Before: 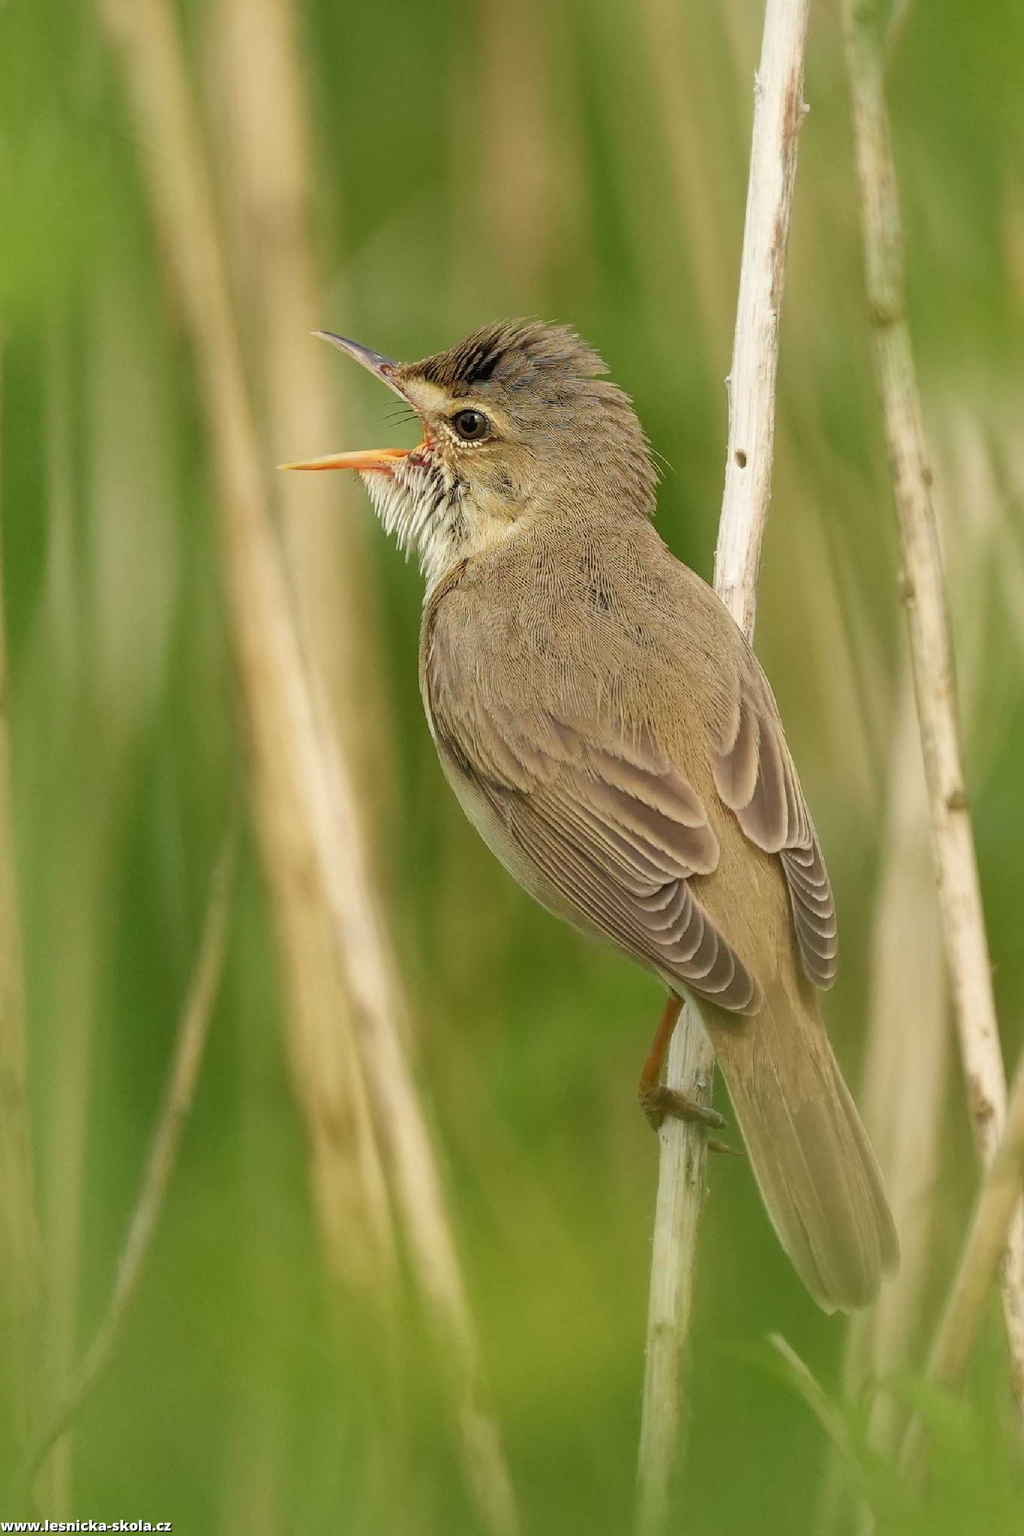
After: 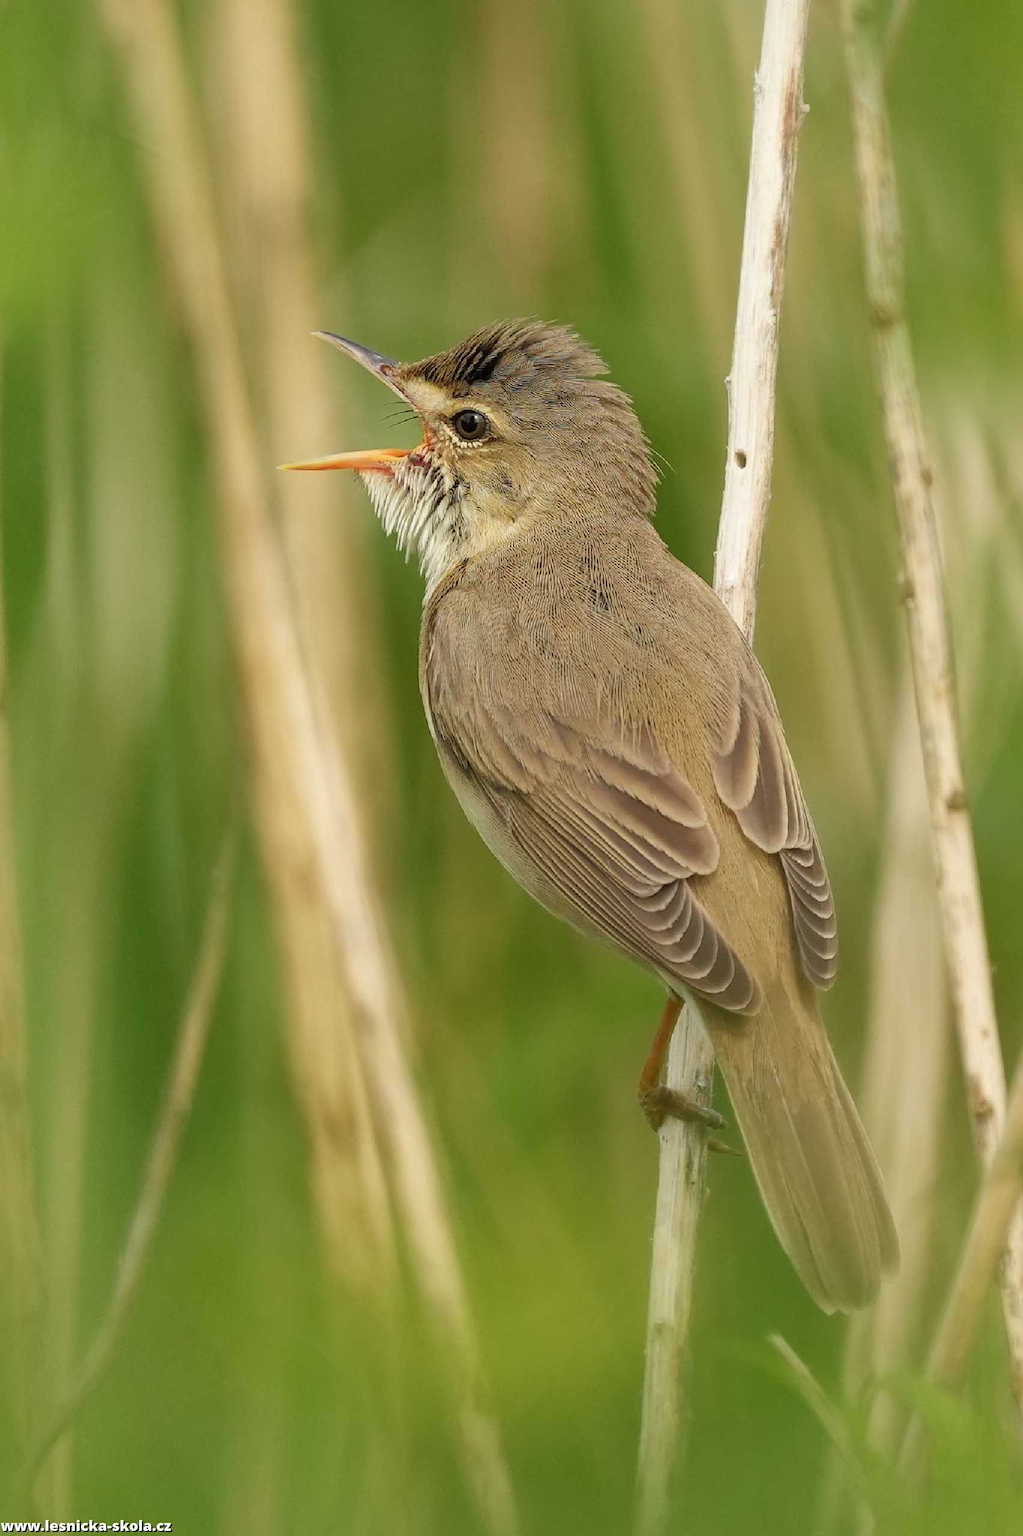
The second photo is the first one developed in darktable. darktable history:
levels: mode automatic, levels [0, 0.478, 1]
